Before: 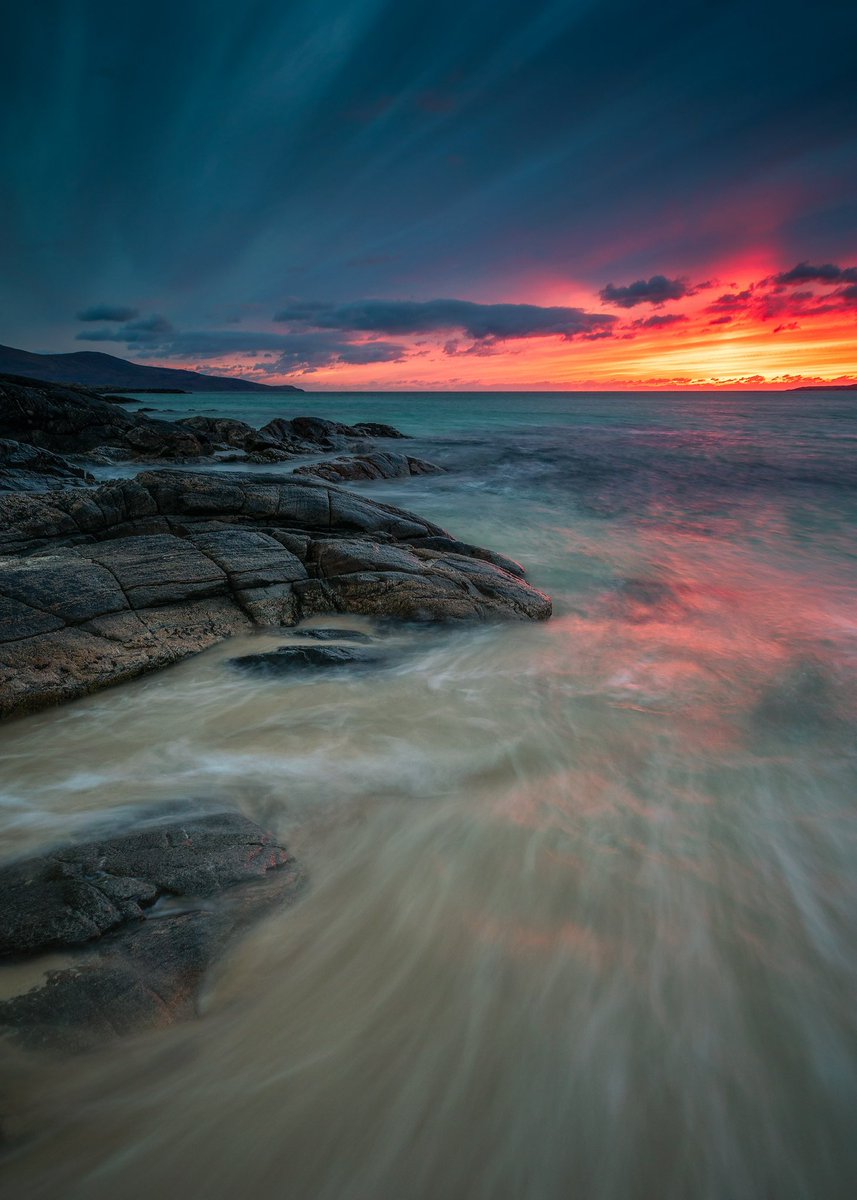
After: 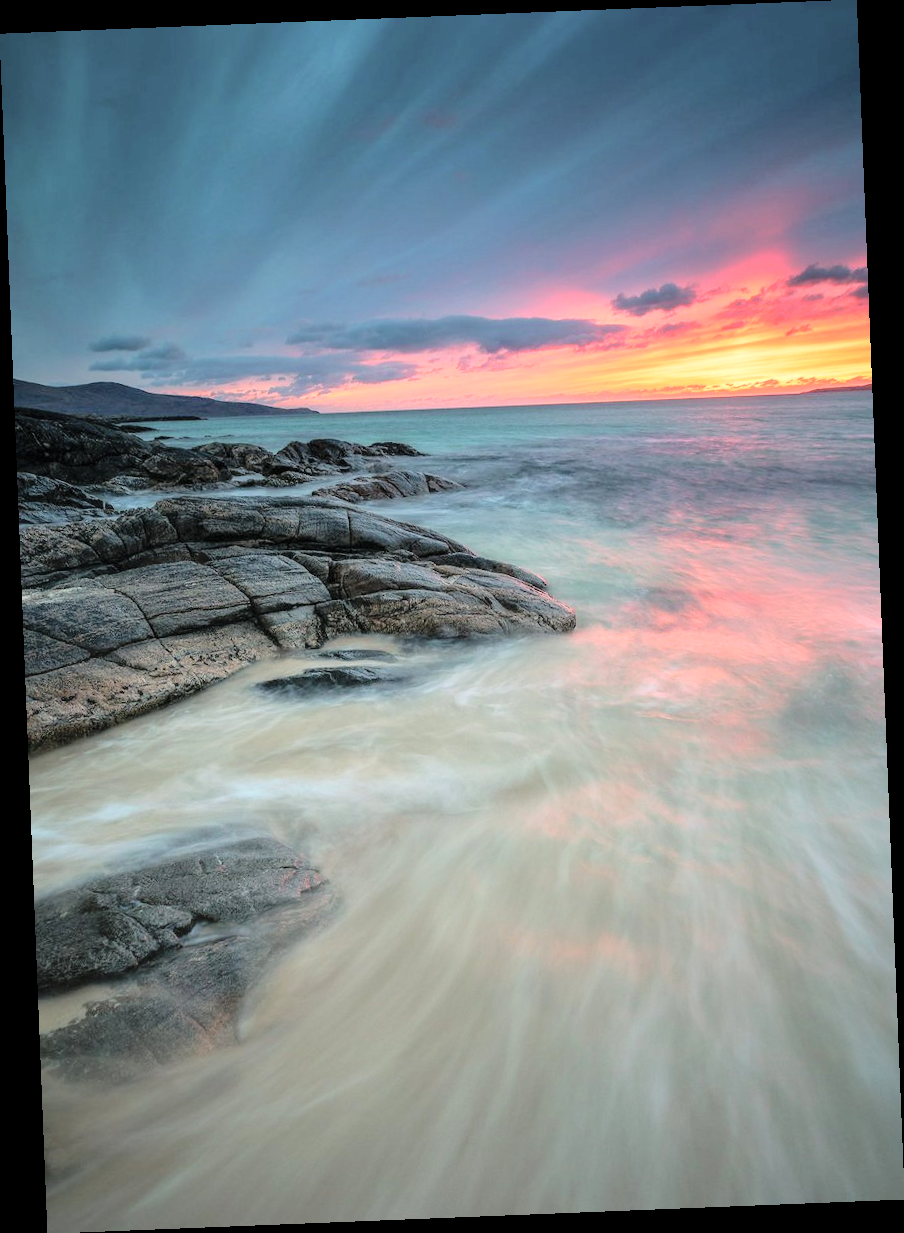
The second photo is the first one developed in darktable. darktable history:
exposure: exposure 0.081 EV, compensate highlight preservation false
tone curve: curves: ch0 [(0, 0) (0.169, 0.367) (0.635, 0.859) (1, 1)], color space Lab, independent channels, preserve colors none
rotate and perspective: rotation -2.29°, automatic cropping off
